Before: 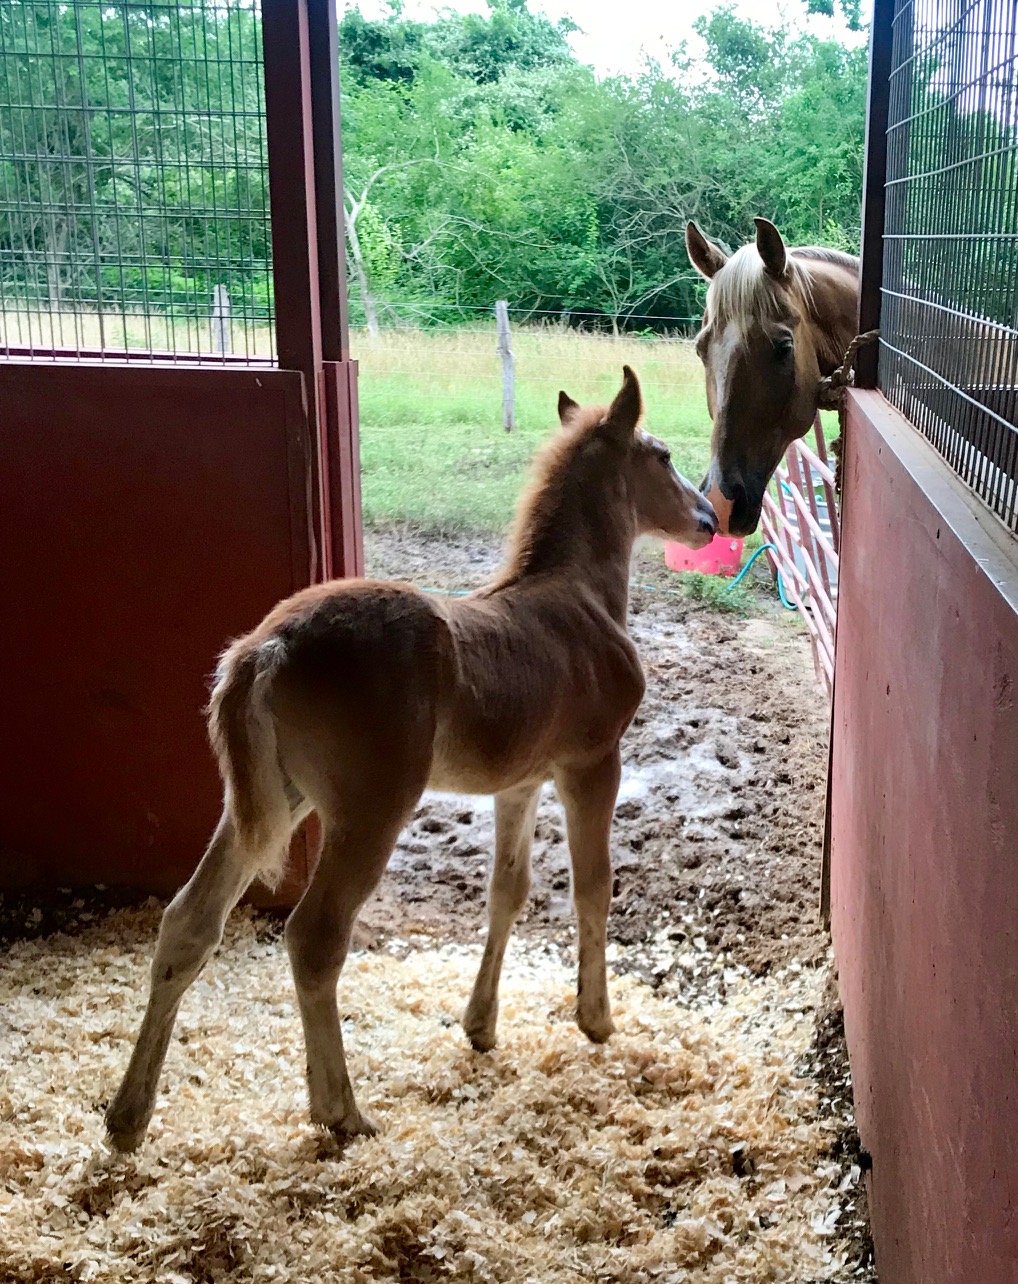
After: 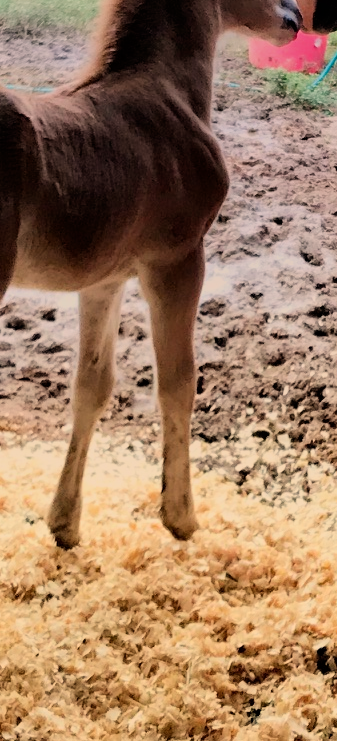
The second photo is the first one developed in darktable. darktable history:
crop: left 40.878%, top 39.176%, right 25.993%, bottom 3.081%
filmic rgb: black relative exposure -7.15 EV, white relative exposure 5.36 EV, hardness 3.02, color science v6 (2022)
white balance: red 1.138, green 0.996, blue 0.812
exposure: exposure 0.6 EV, compensate highlight preservation false
graduated density: hue 238.83°, saturation 50%
